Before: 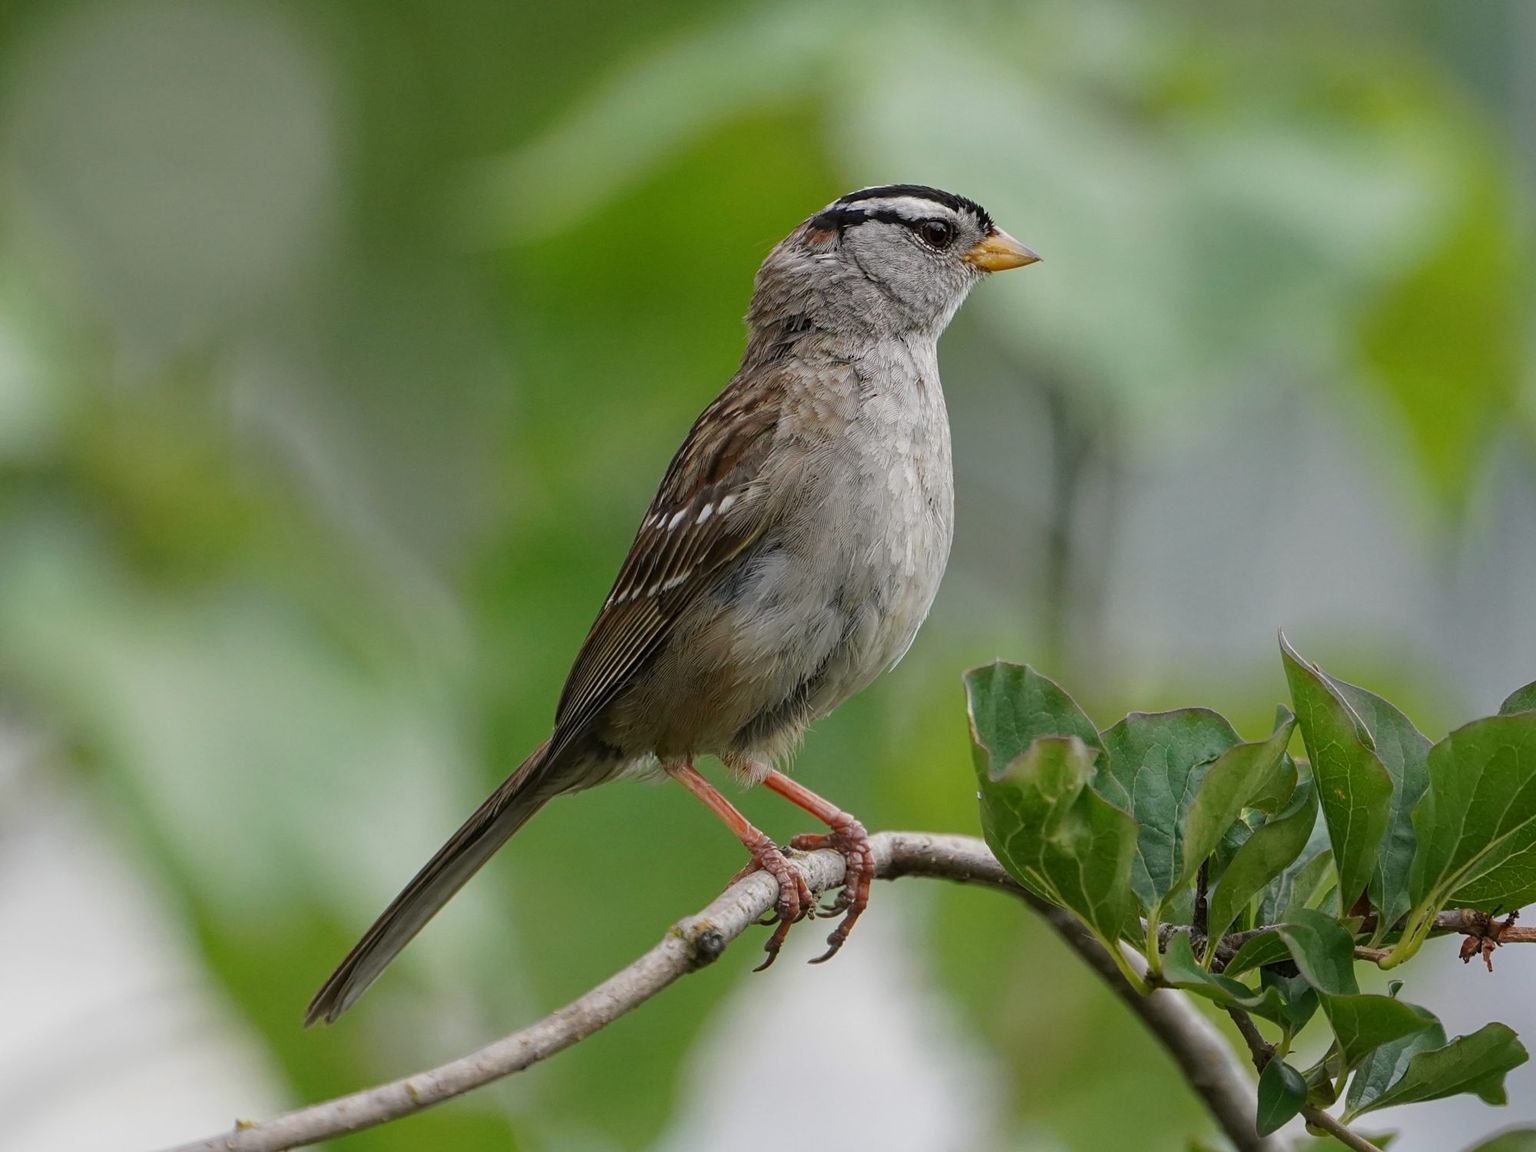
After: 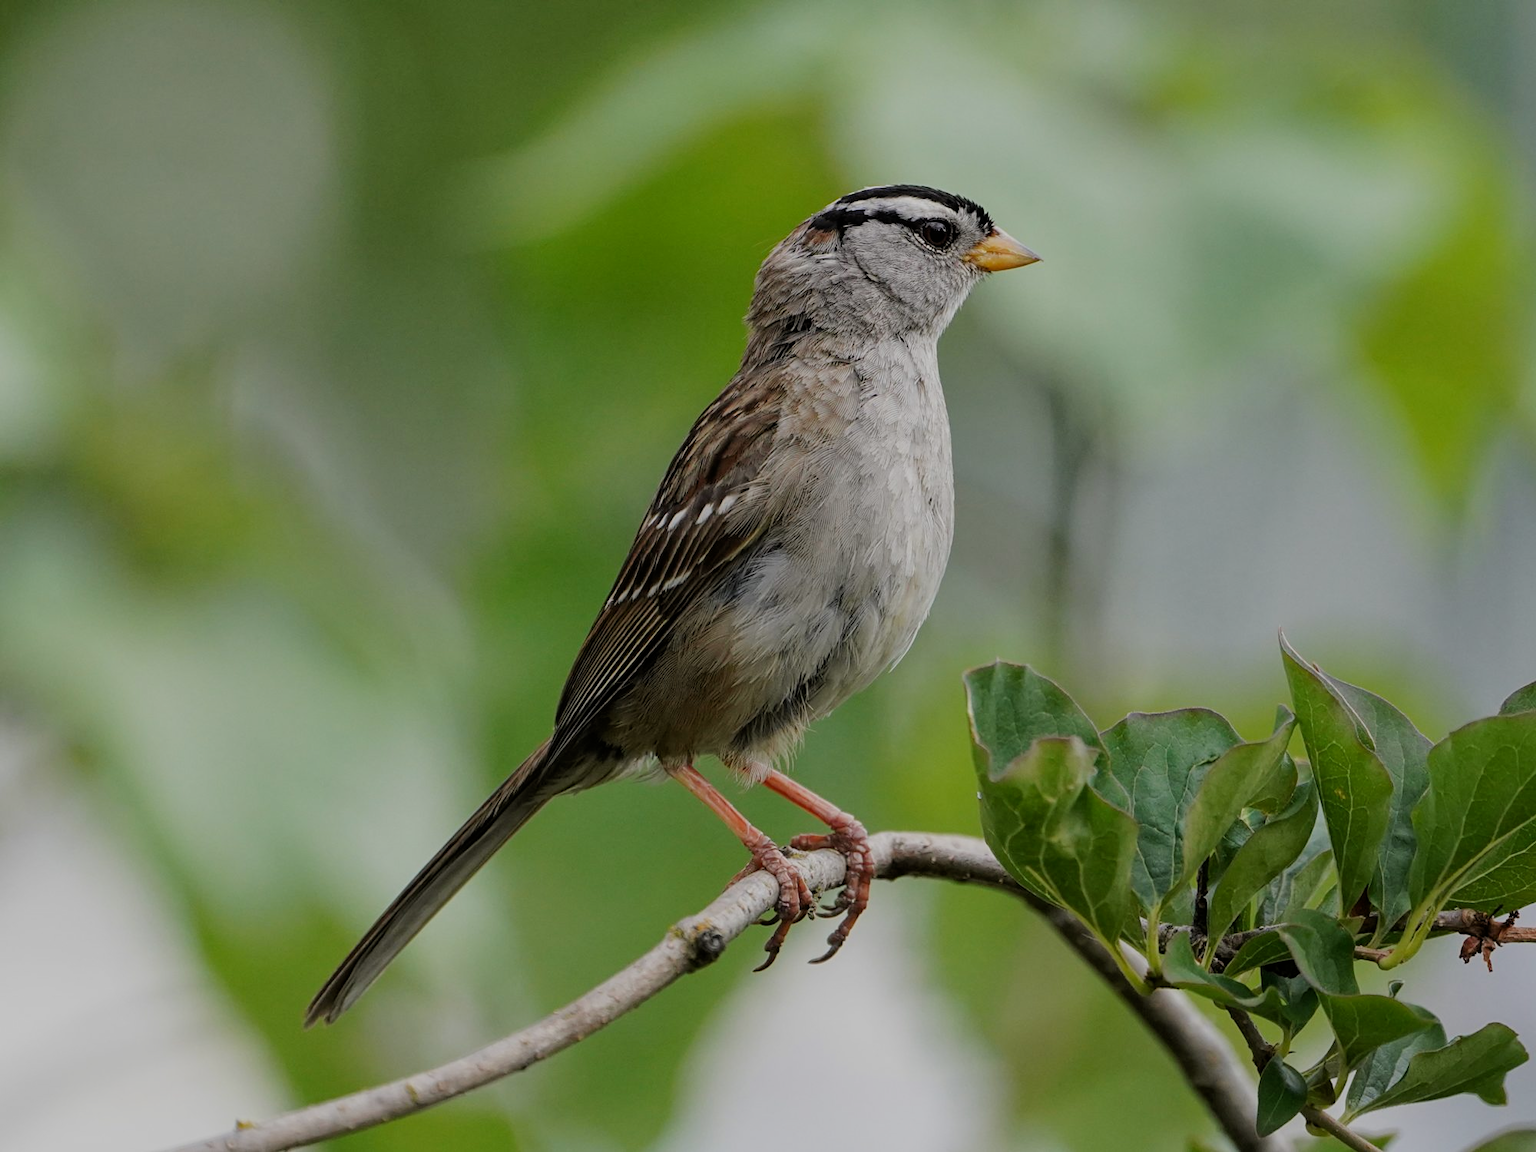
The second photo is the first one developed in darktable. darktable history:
exposure: black level correction 0.001, compensate highlight preservation false
filmic rgb: black relative exposure -7.65 EV, white relative exposure 4.56 EV, threshold 5.94 EV, hardness 3.61, preserve chrominance max RGB, enable highlight reconstruction true
